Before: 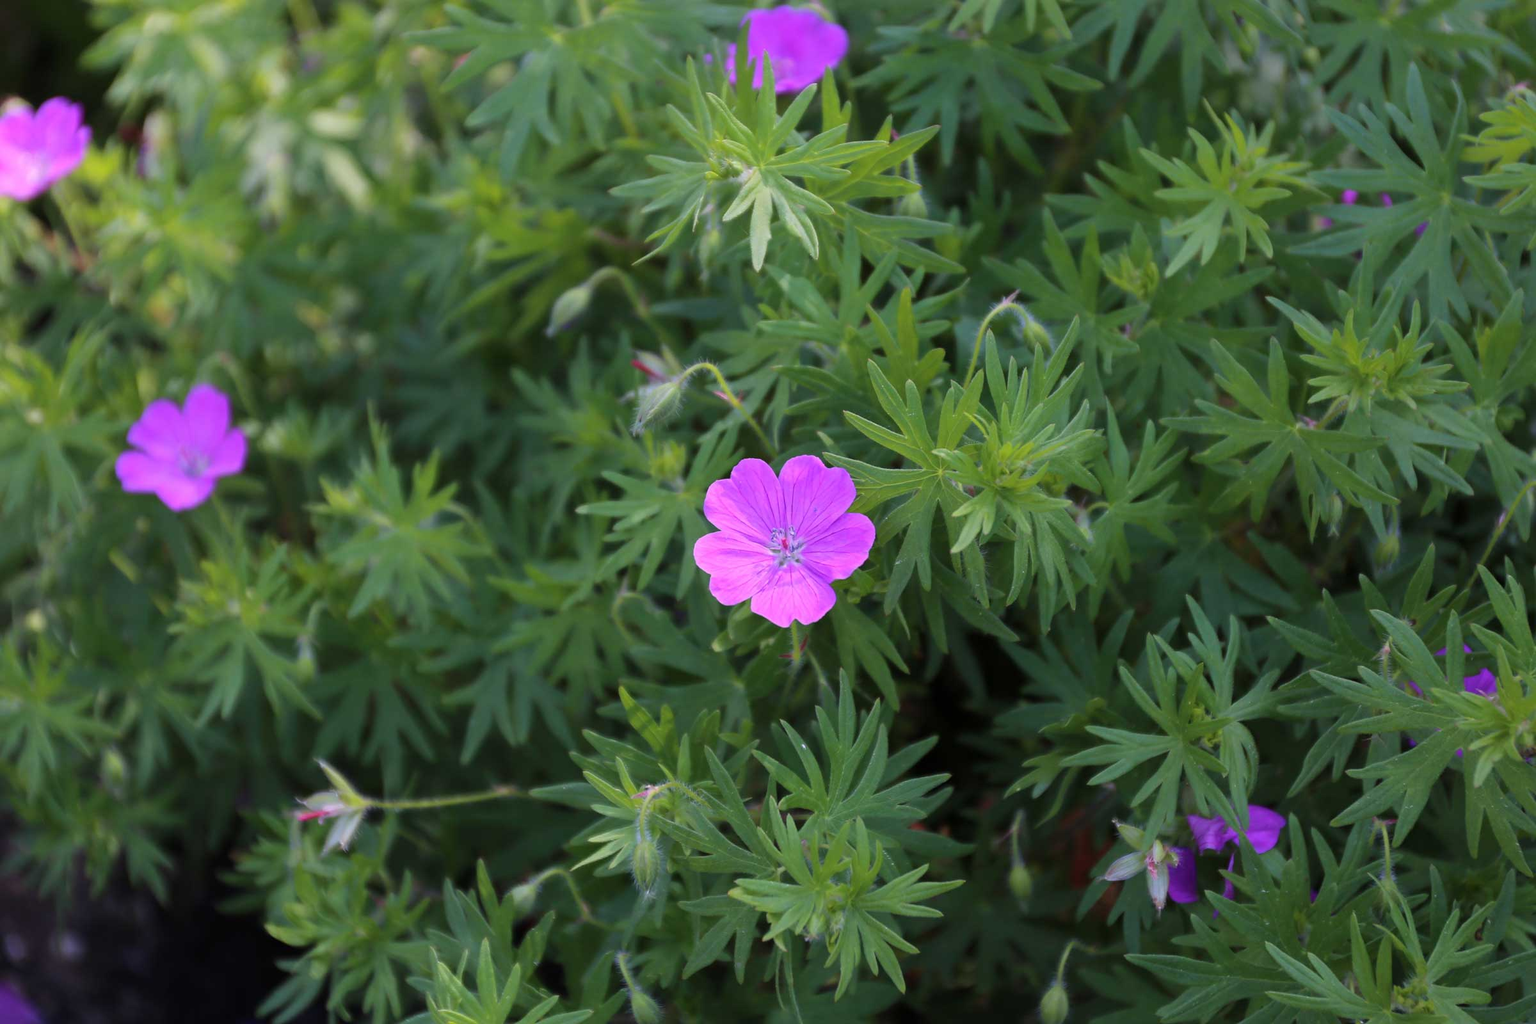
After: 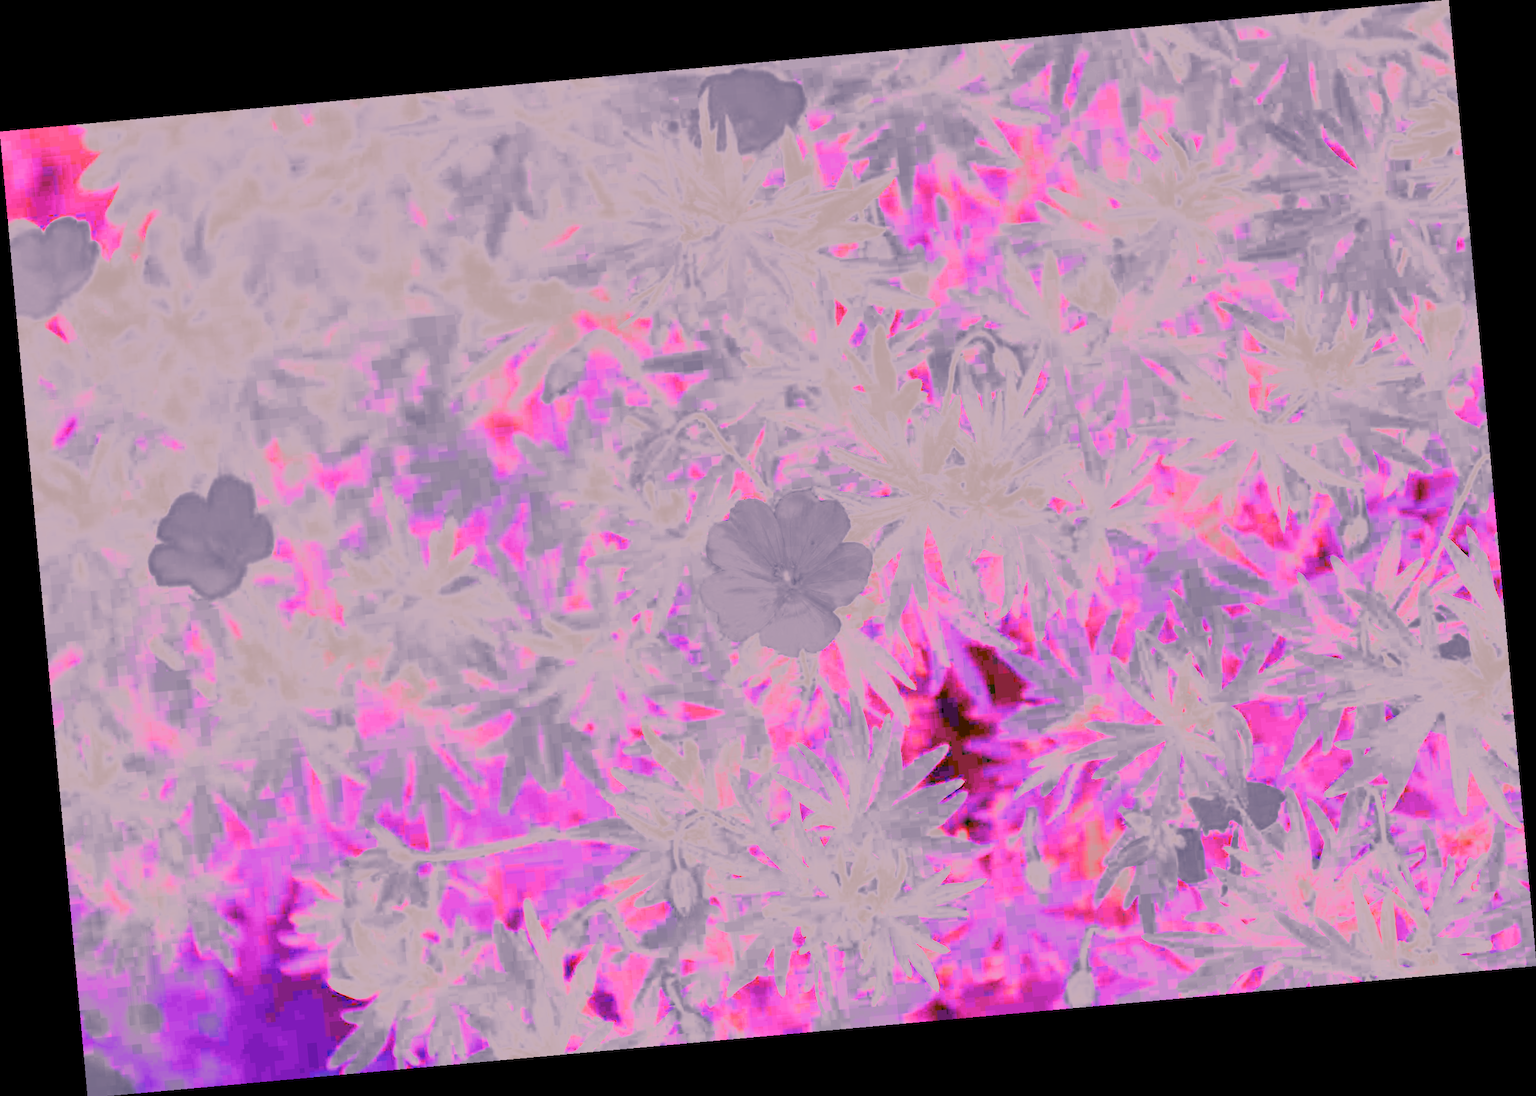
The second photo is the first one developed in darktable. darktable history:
filmic rgb: middle gray luminance 2.5%, black relative exposure -10 EV, white relative exposure 7 EV, threshold 6 EV, dynamic range scaling 10%, target black luminance 0%, hardness 3.19, latitude 44.39%, contrast 0.682, highlights saturation mix 5%, shadows ↔ highlights balance 13.63%, add noise in highlights 0, color science v3 (2019), use custom middle-gray values true, iterations of high-quality reconstruction 0, contrast in highlights soft, enable highlight reconstruction true
white balance: red 8, blue 8
rotate and perspective: rotation -5.2°, automatic cropping off
